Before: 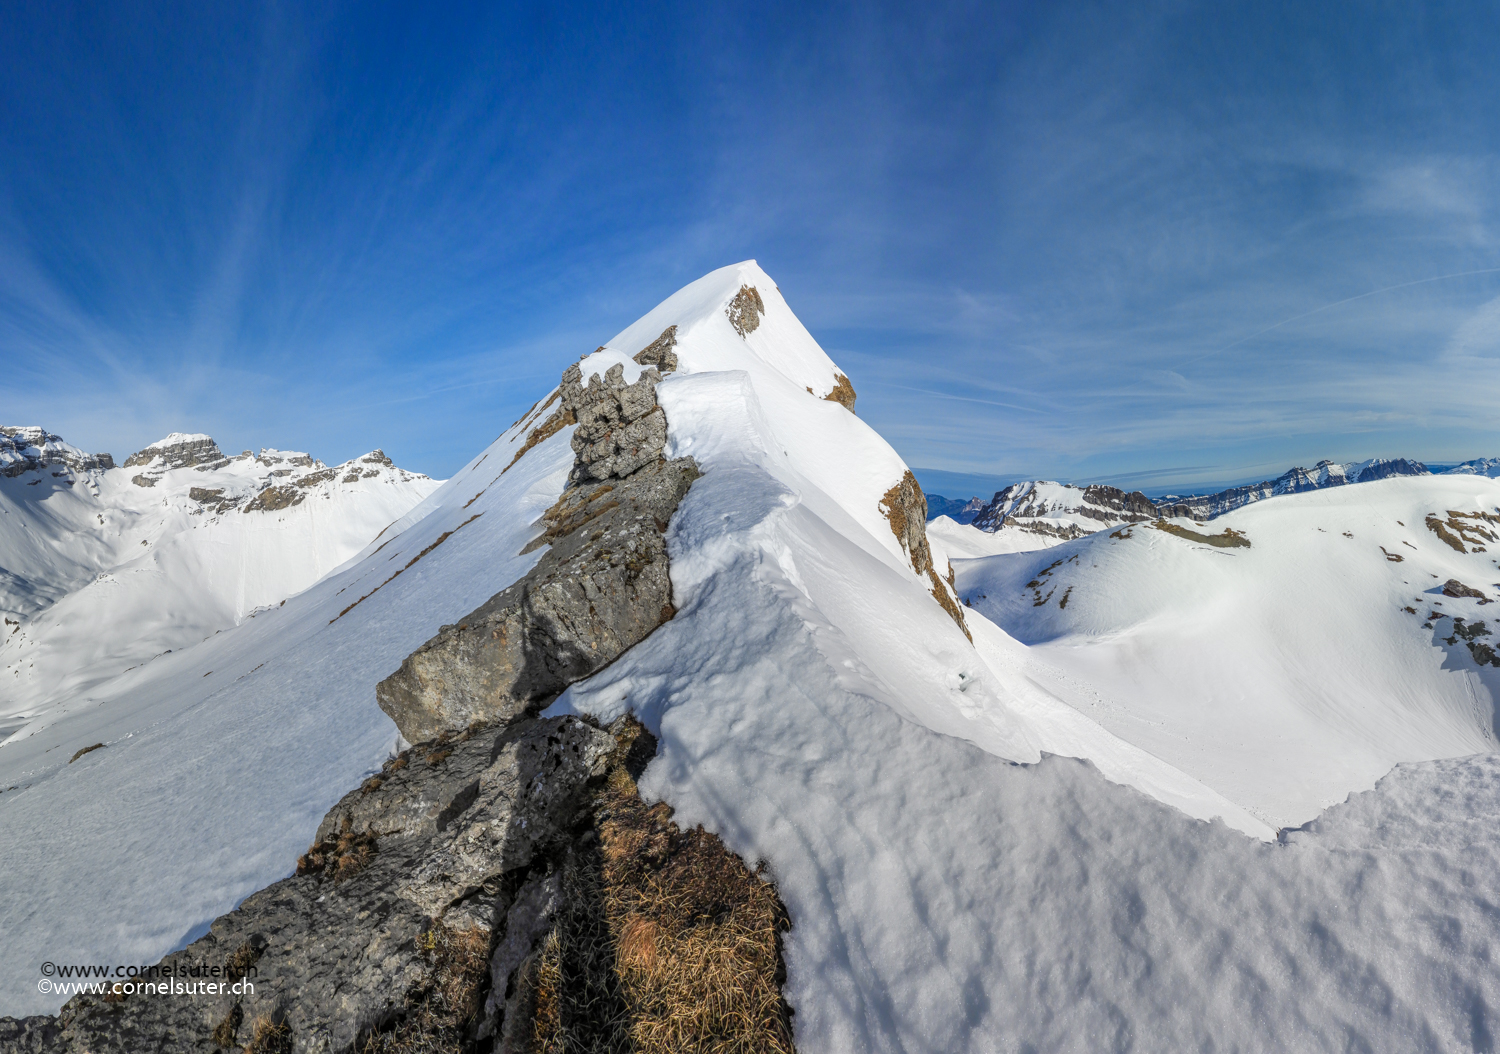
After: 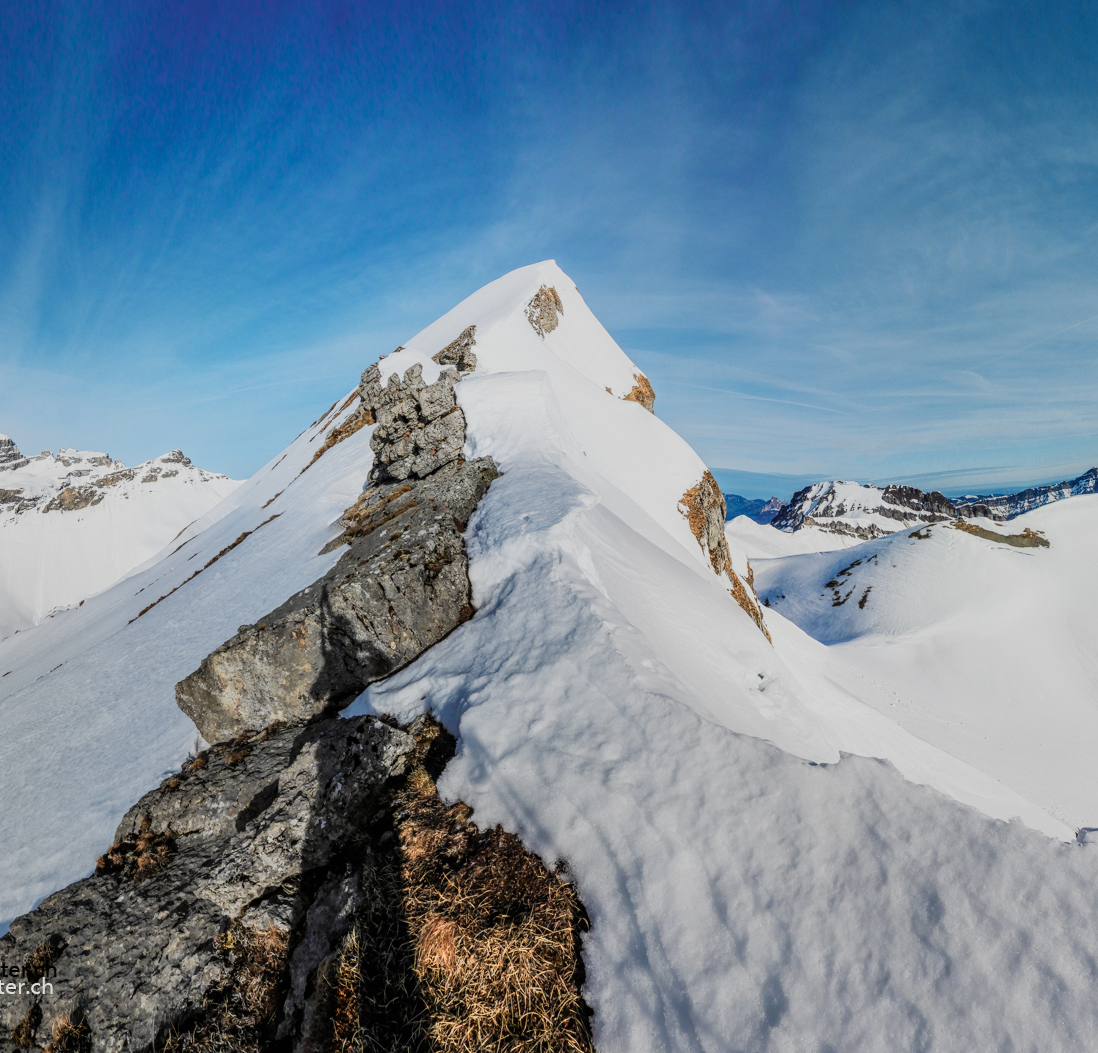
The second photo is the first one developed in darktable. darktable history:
sigmoid: skew -0.2, preserve hue 0%, red attenuation 0.1, red rotation 0.035, green attenuation 0.1, green rotation -0.017, blue attenuation 0.15, blue rotation -0.052, base primaries Rec2020
tone equalizer: on, module defaults
crop: left 13.443%, right 13.31%
color zones: curves: ch0 [(0.018, 0.548) (0.197, 0.654) (0.425, 0.447) (0.605, 0.658) (0.732, 0.579)]; ch1 [(0.105, 0.531) (0.224, 0.531) (0.386, 0.39) (0.618, 0.456) (0.732, 0.456) (0.956, 0.421)]; ch2 [(0.039, 0.583) (0.215, 0.465) (0.399, 0.544) (0.465, 0.548) (0.614, 0.447) (0.724, 0.43) (0.882, 0.623) (0.956, 0.632)]
